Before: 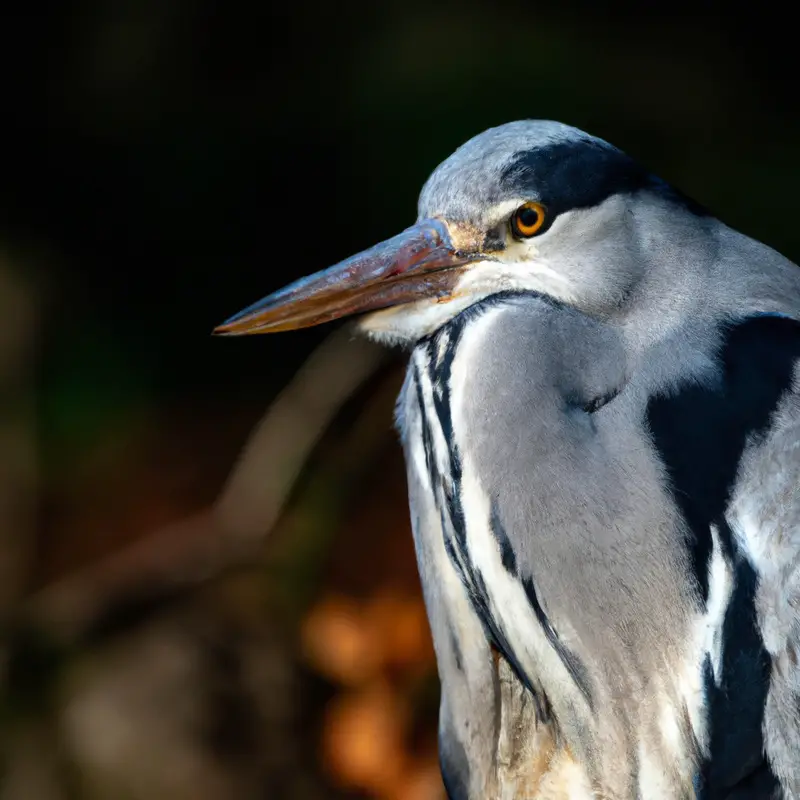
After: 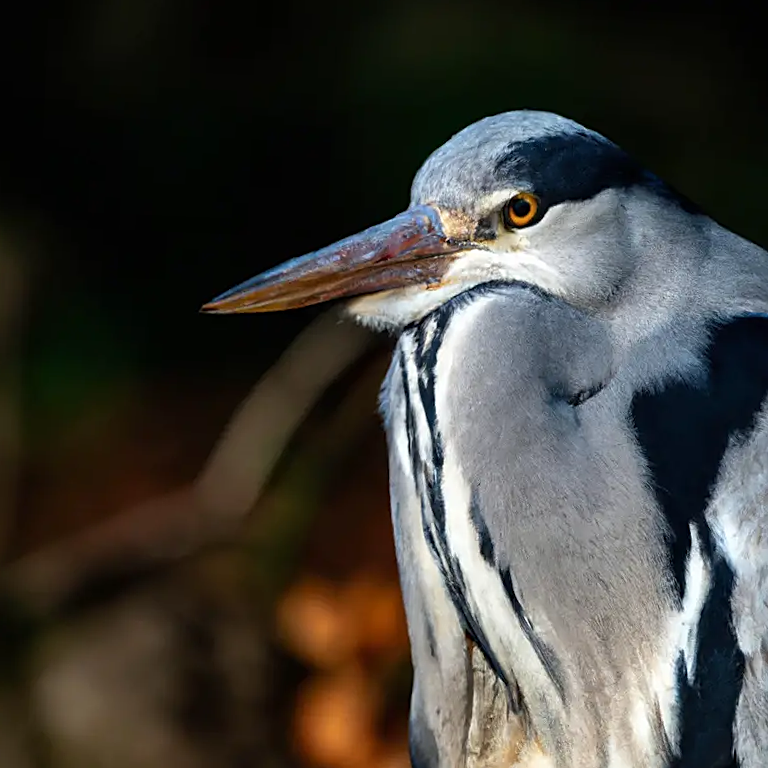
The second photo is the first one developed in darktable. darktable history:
crop and rotate: angle -2.41°
sharpen: on, module defaults
